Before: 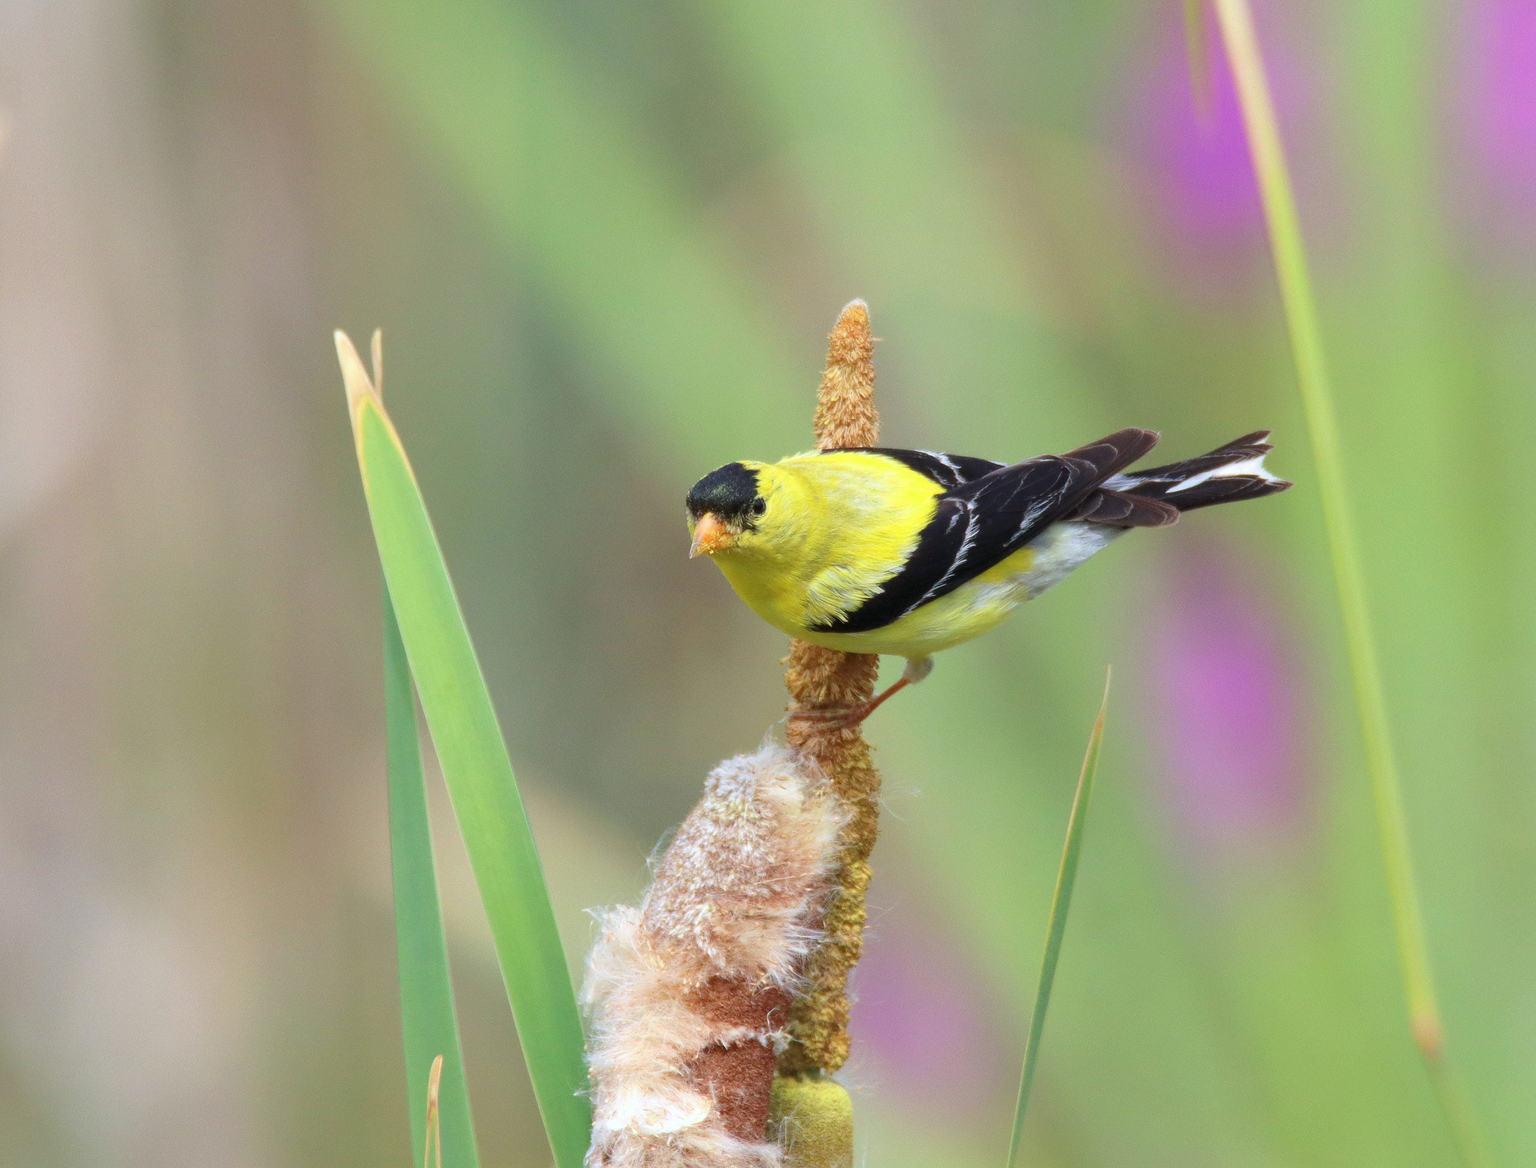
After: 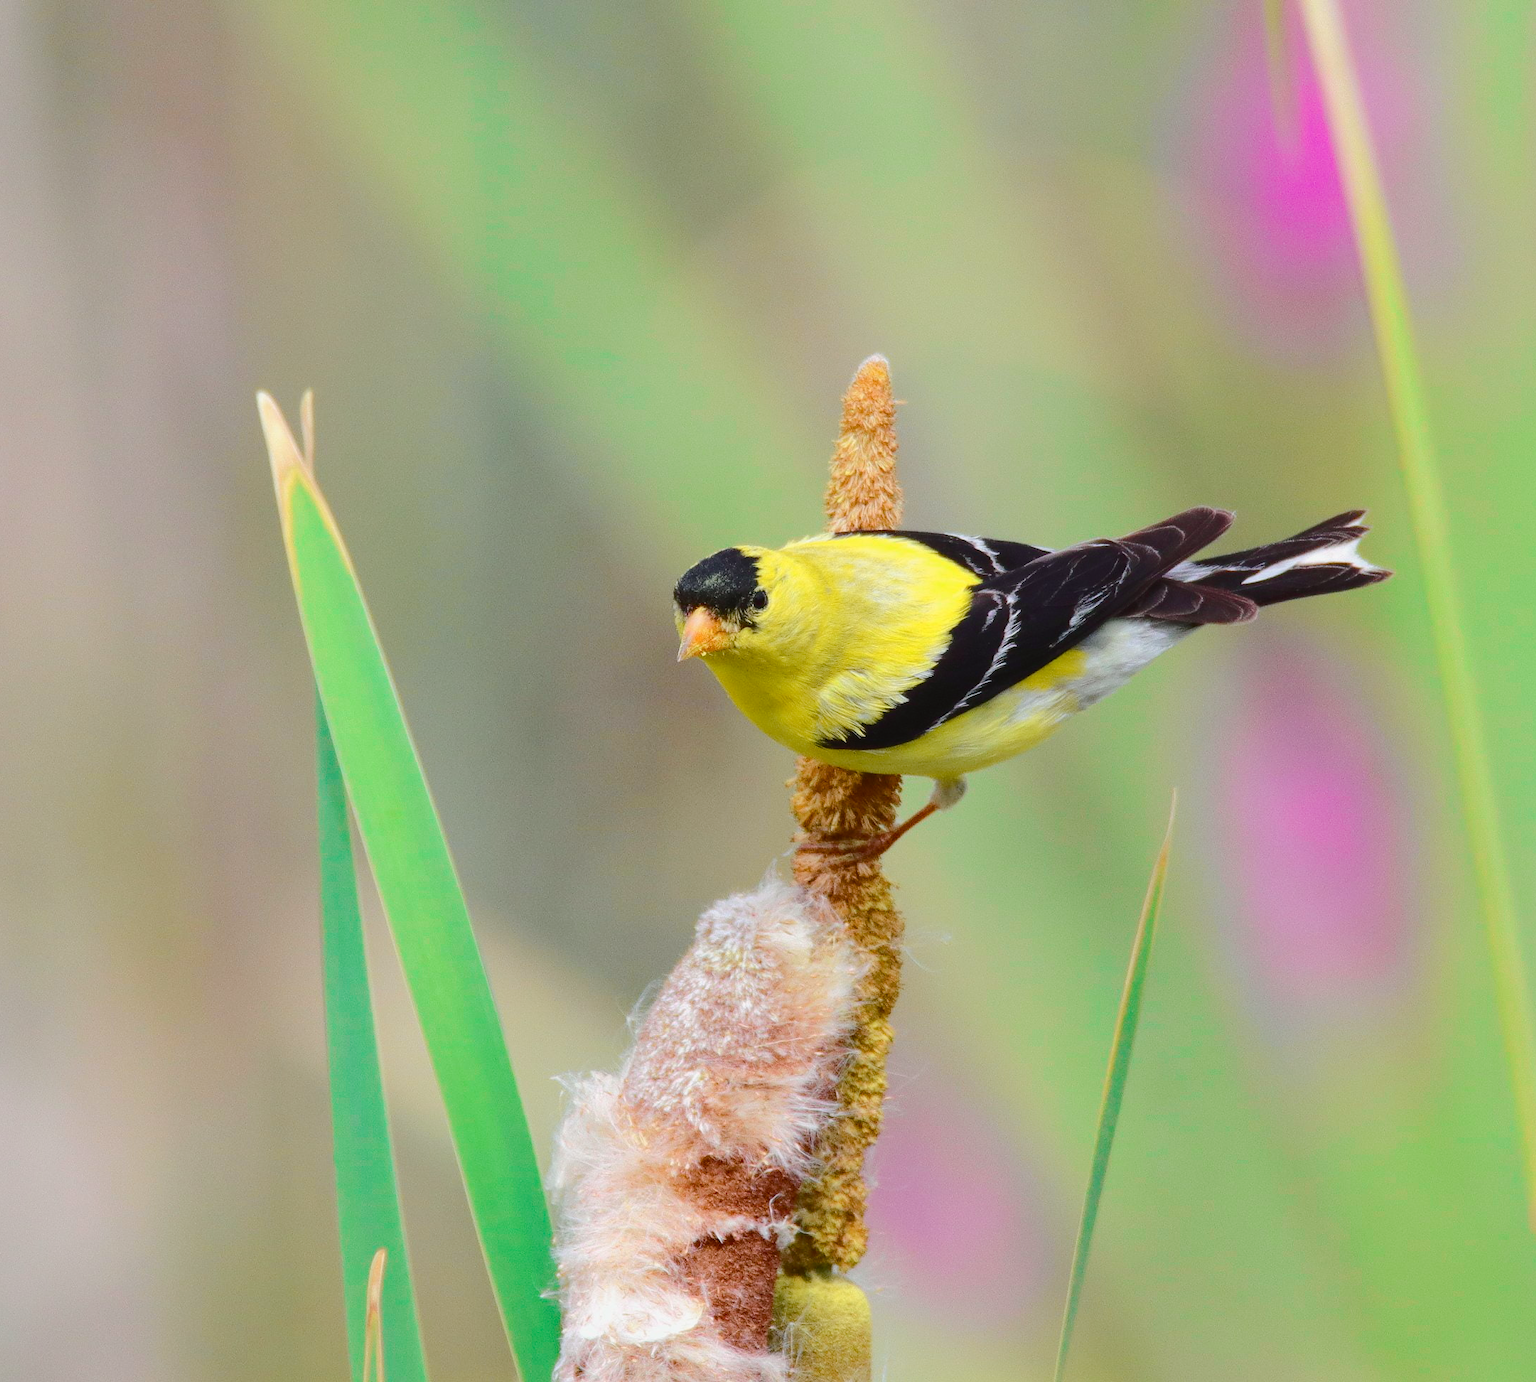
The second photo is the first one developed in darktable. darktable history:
crop: left 7.681%, right 7.871%
color balance rgb: perceptual saturation grading › global saturation 20%, perceptual saturation grading › highlights -24.764%, perceptual saturation grading › shadows 24.376%, global vibrance 20%
tone curve: curves: ch0 [(0, 0.032) (0.094, 0.08) (0.265, 0.208) (0.41, 0.417) (0.485, 0.524) (0.638, 0.673) (0.845, 0.828) (0.994, 0.964)]; ch1 [(0, 0) (0.161, 0.092) (0.37, 0.302) (0.437, 0.456) (0.469, 0.482) (0.498, 0.504) (0.576, 0.583) (0.644, 0.638) (0.725, 0.765) (1, 1)]; ch2 [(0, 0) (0.352, 0.403) (0.45, 0.469) (0.502, 0.504) (0.54, 0.521) (0.589, 0.576) (1, 1)], color space Lab, independent channels, preserve colors none
tone equalizer: on, module defaults
